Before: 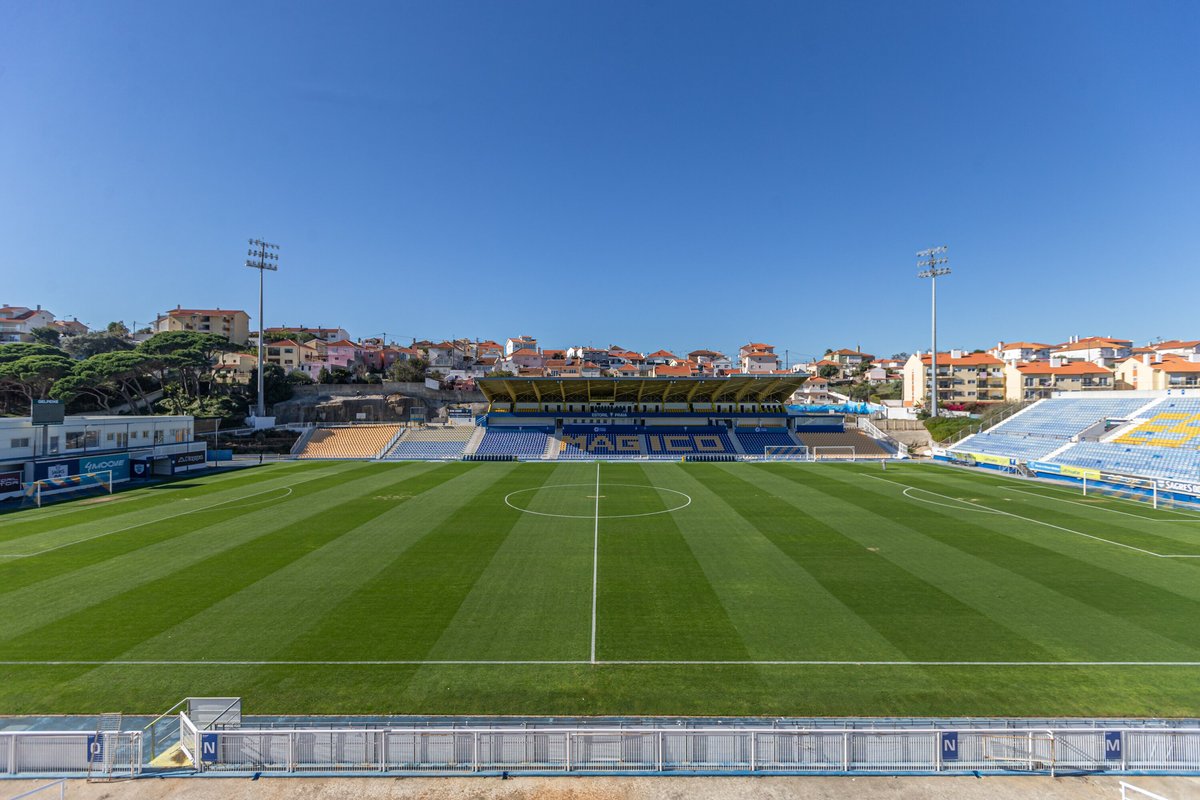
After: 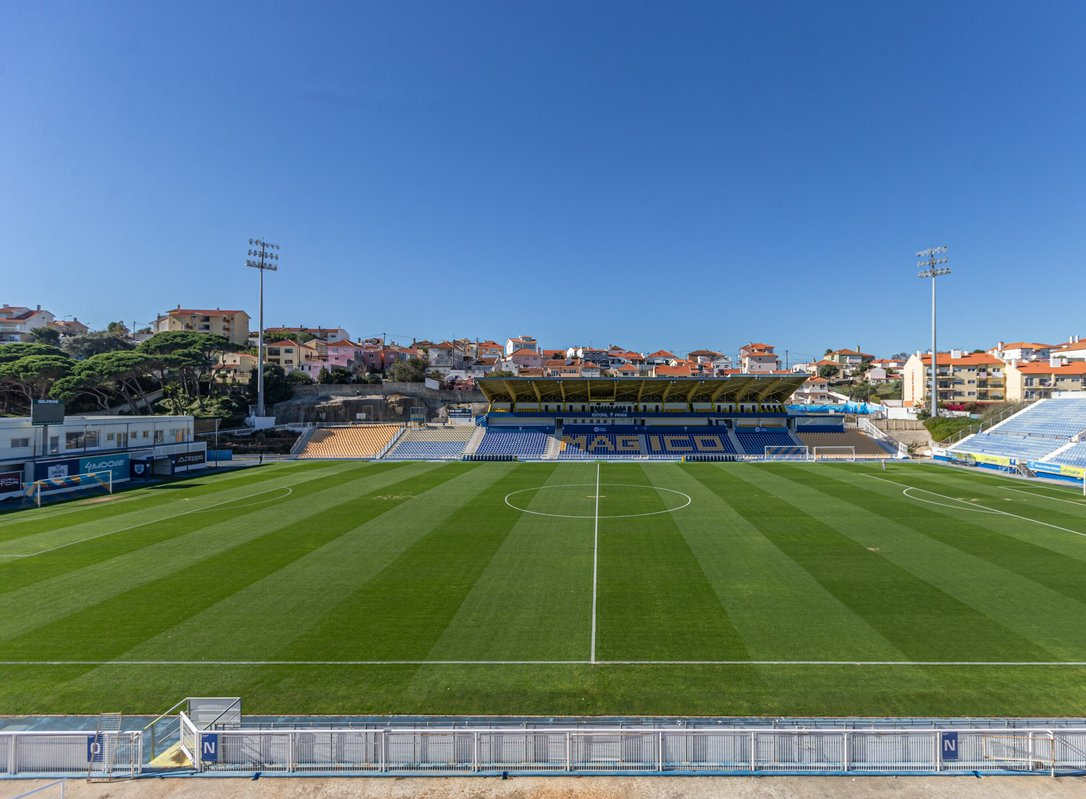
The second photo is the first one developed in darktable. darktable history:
crop: right 9.488%, bottom 0.026%
